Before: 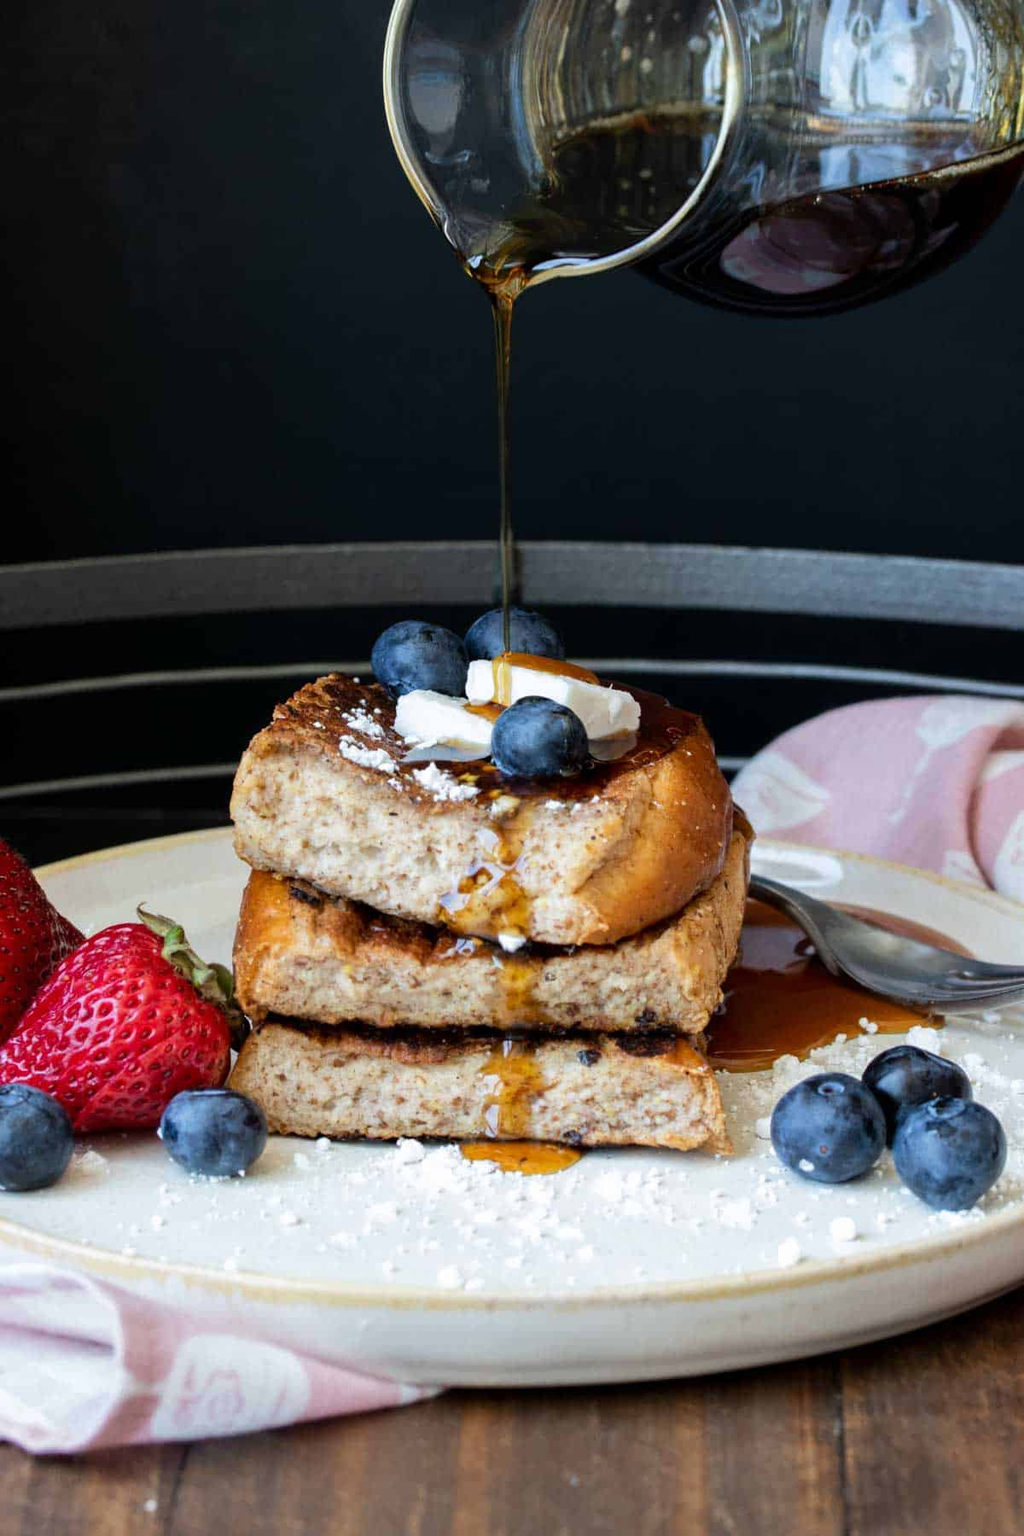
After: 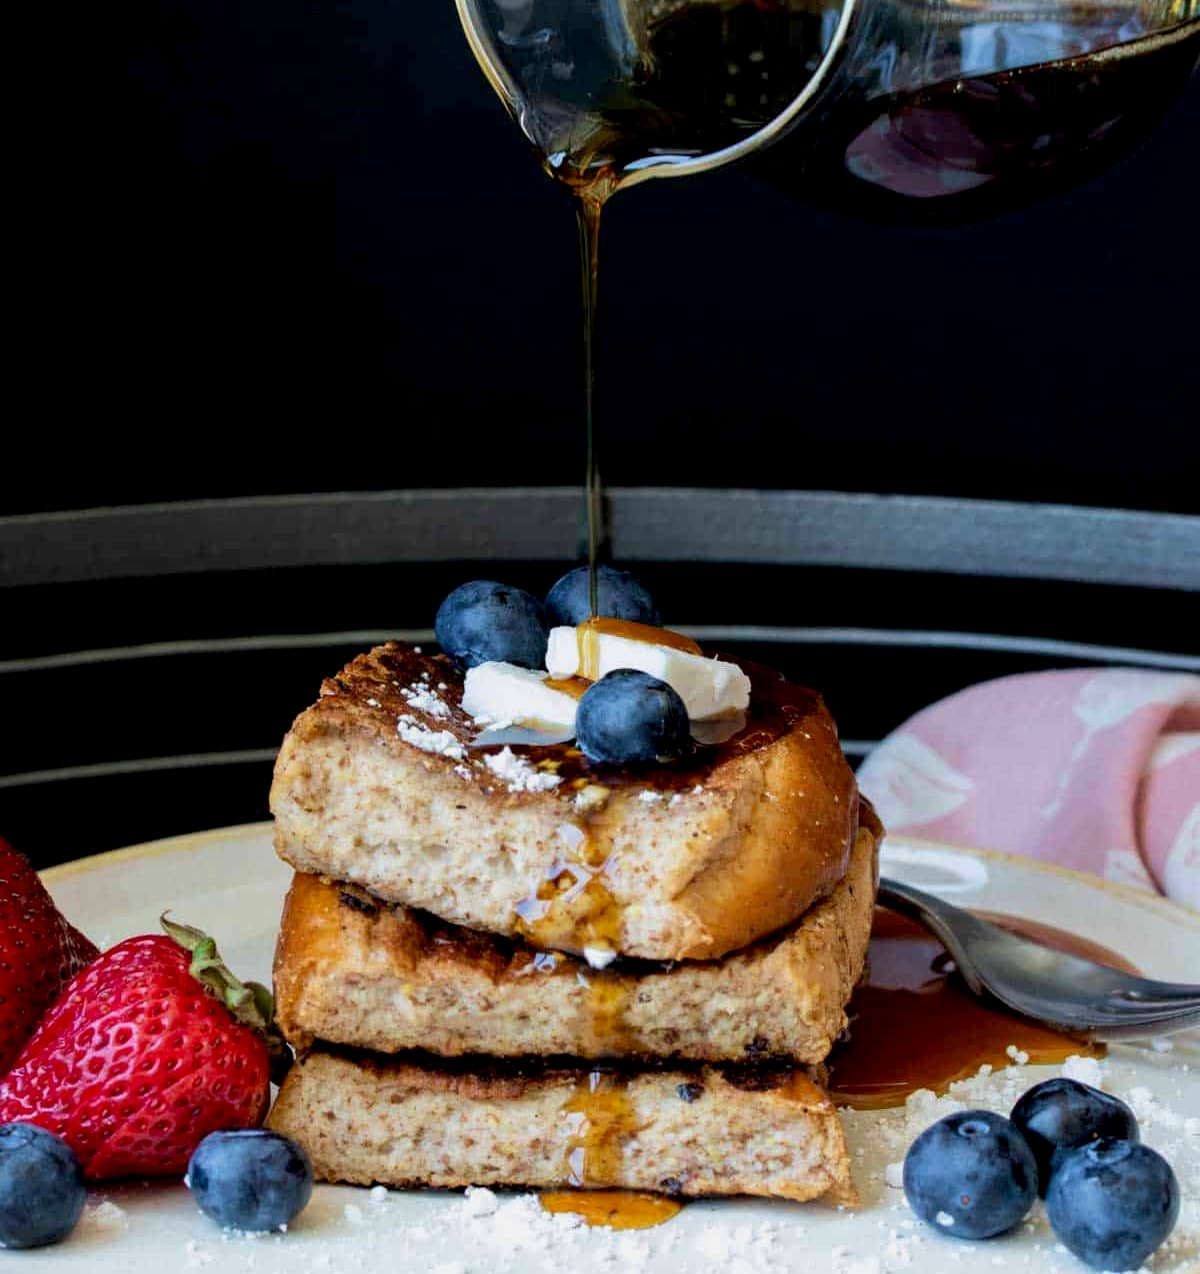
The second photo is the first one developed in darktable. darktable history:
exposure: black level correction 0.009, exposure -0.164 EV, compensate exposure bias true, compensate highlight preservation false
crop and rotate: top 8.191%, bottom 20.977%
velvia: on, module defaults
